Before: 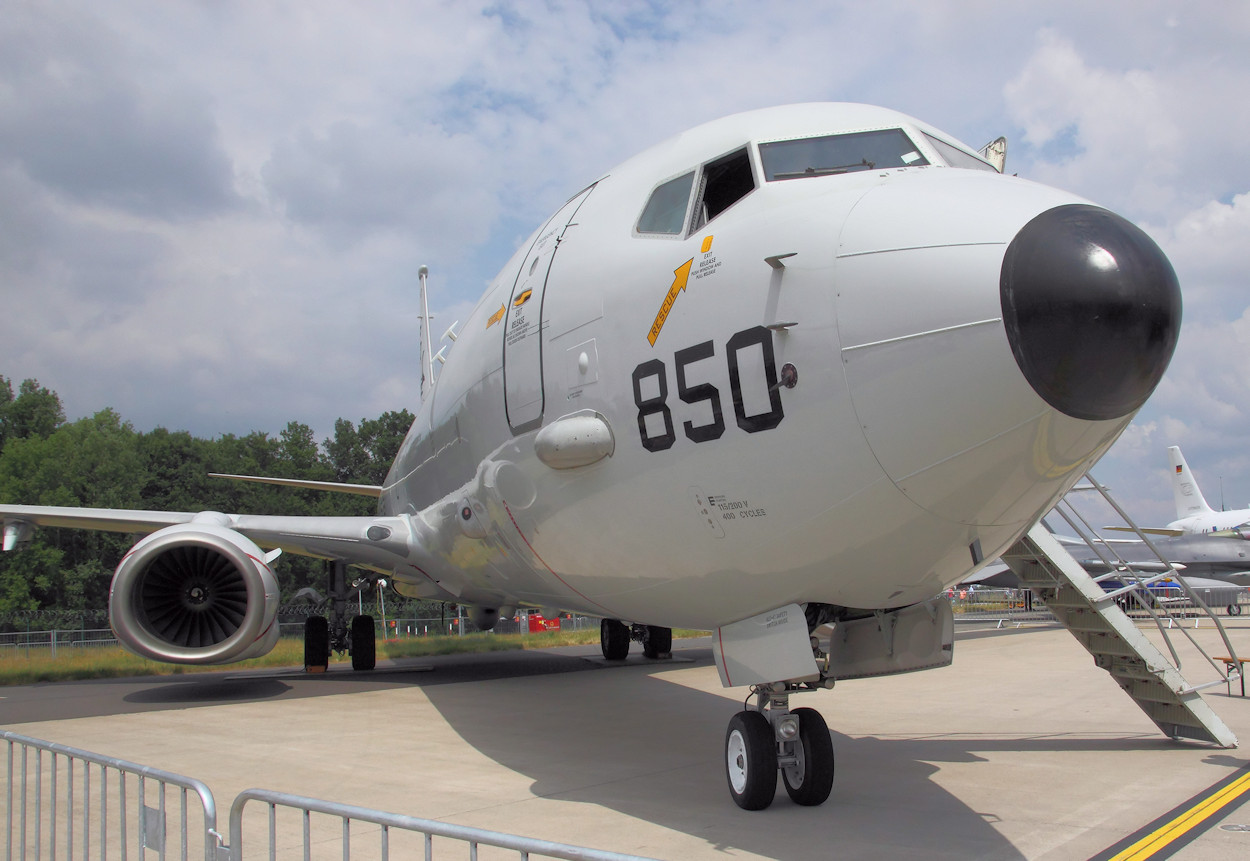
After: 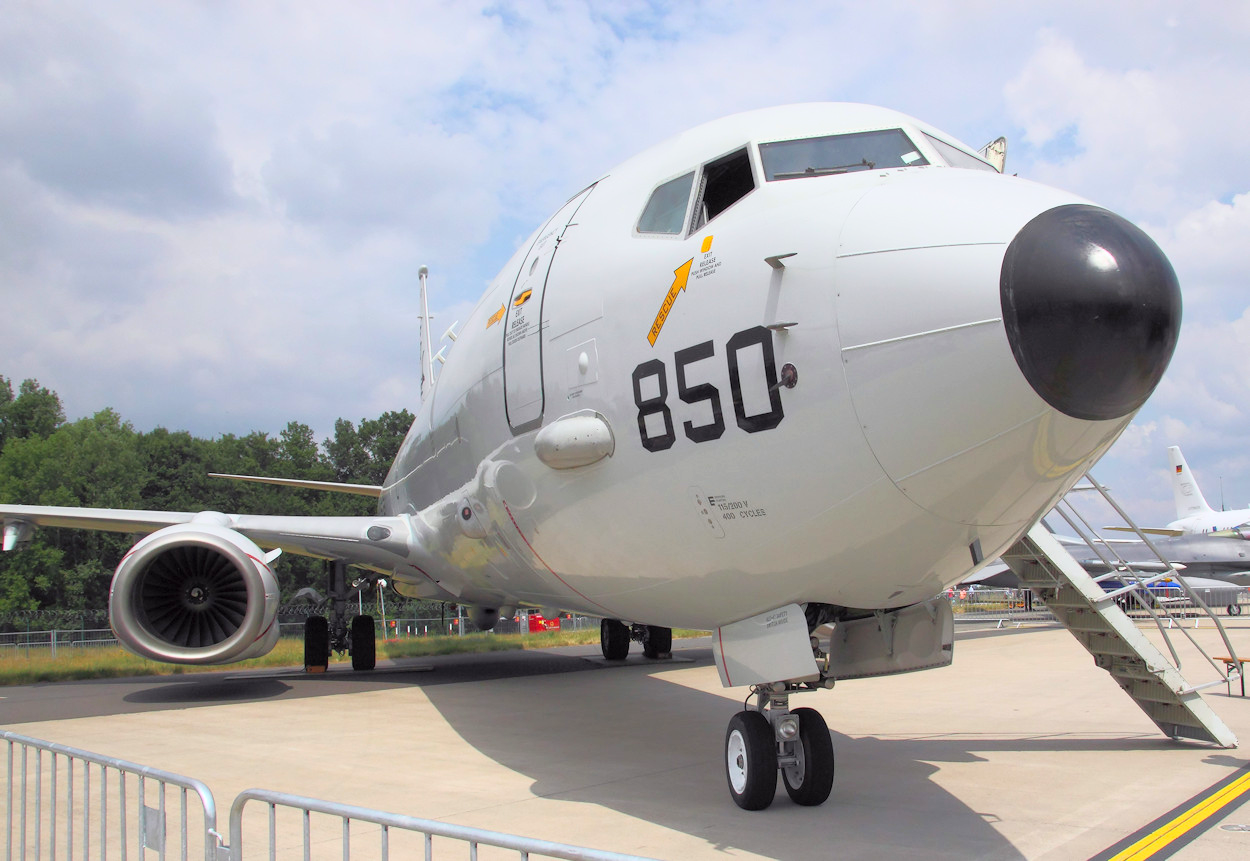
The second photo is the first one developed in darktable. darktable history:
contrast brightness saturation: contrast 0.203, brightness 0.167, saturation 0.218
